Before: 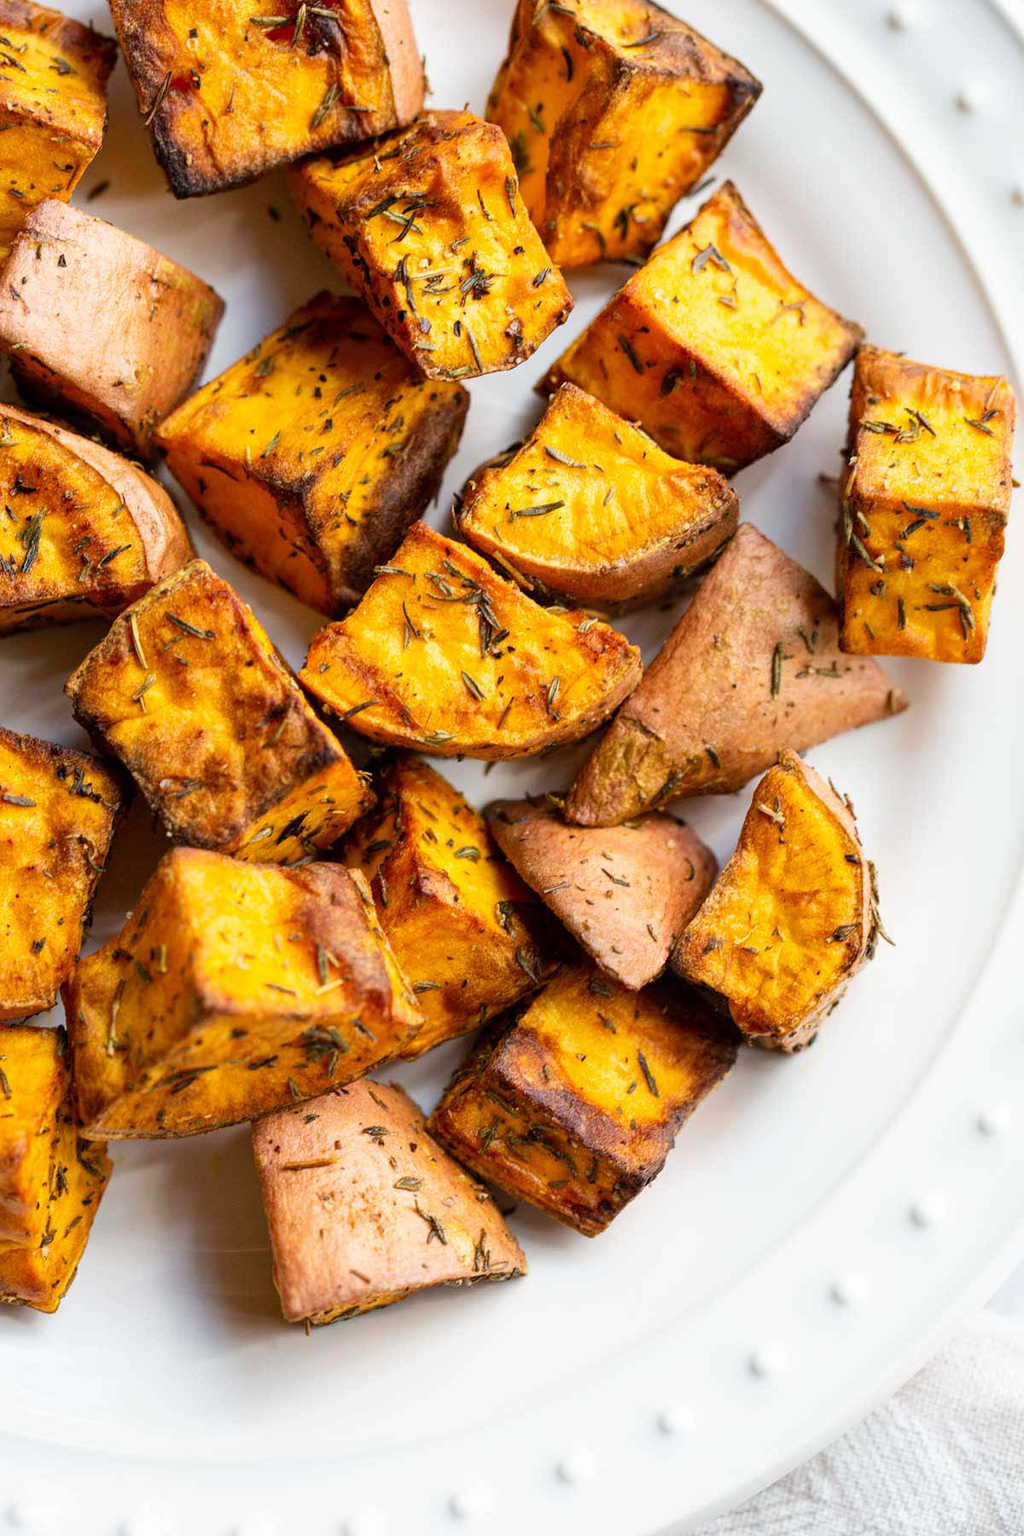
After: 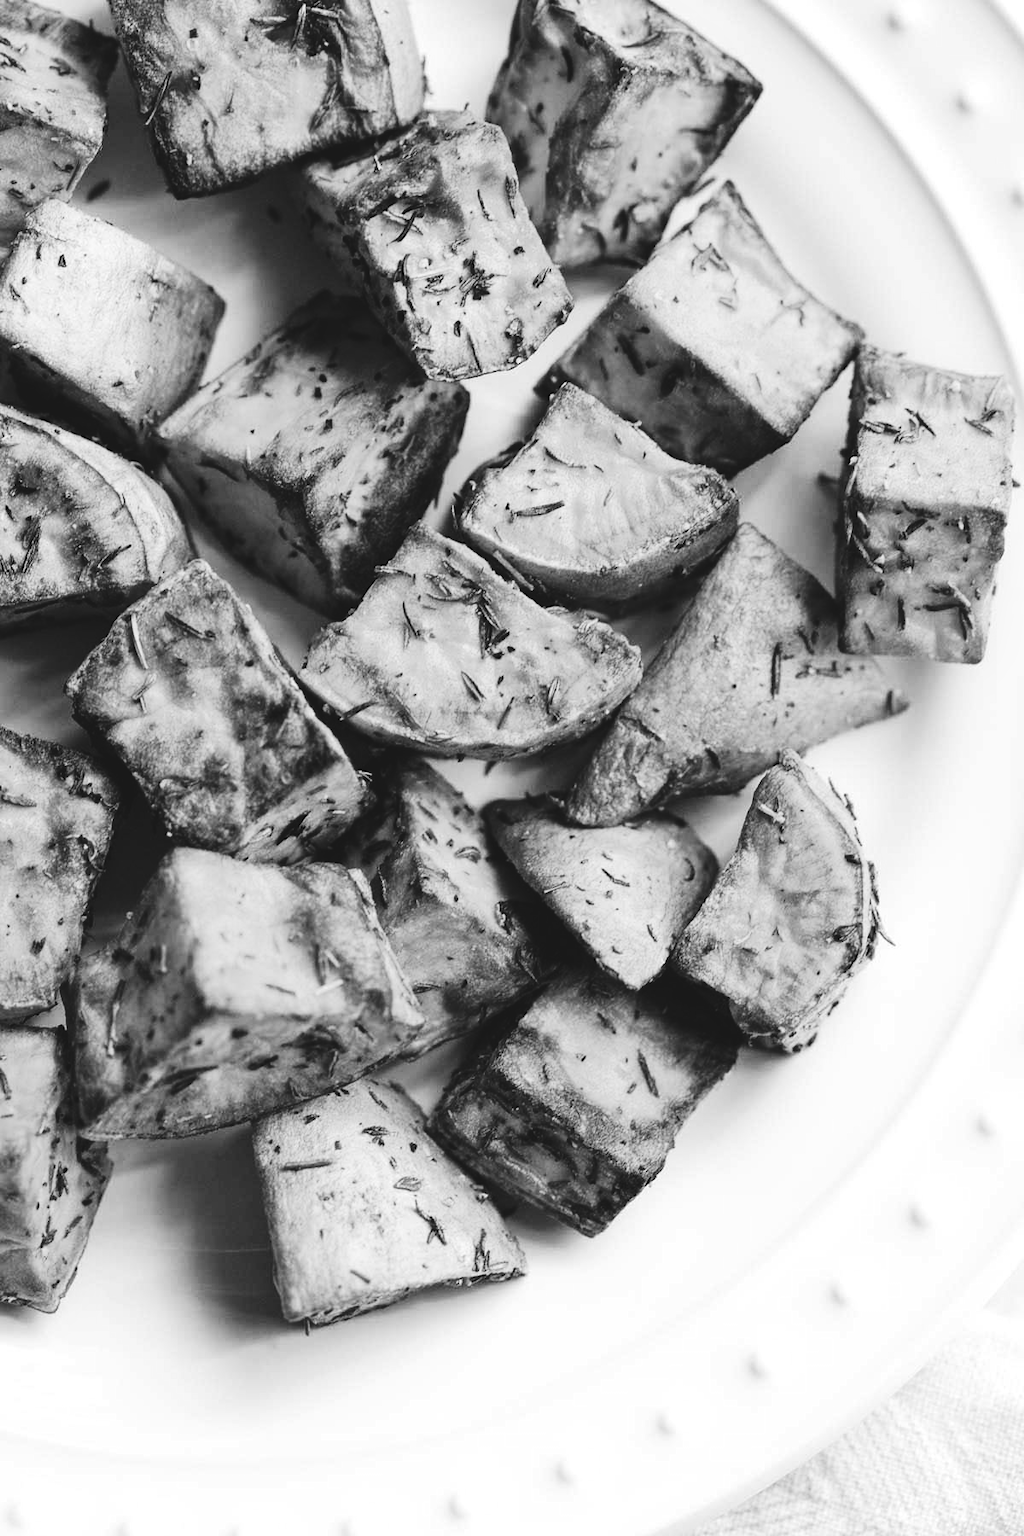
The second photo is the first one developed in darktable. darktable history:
tone curve: curves: ch0 [(0, 0.087) (0.175, 0.178) (0.466, 0.498) (0.715, 0.764) (1, 0.961)]; ch1 [(0, 0) (0.437, 0.398) (0.476, 0.466) (0.505, 0.505) (0.534, 0.544) (0.612, 0.605) (0.641, 0.643) (1, 1)]; ch2 [(0, 0) (0.359, 0.379) (0.427, 0.453) (0.489, 0.495) (0.531, 0.534) (0.579, 0.579) (1, 1)], color space Lab, independent channels, preserve colors none
monochrome: on, module defaults
exposure: black level correction 0, exposure 0.3 EV, compensate highlight preservation false
contrast brightness saturation: contrast 0.12, brightness -0.12, saturation 0.2
